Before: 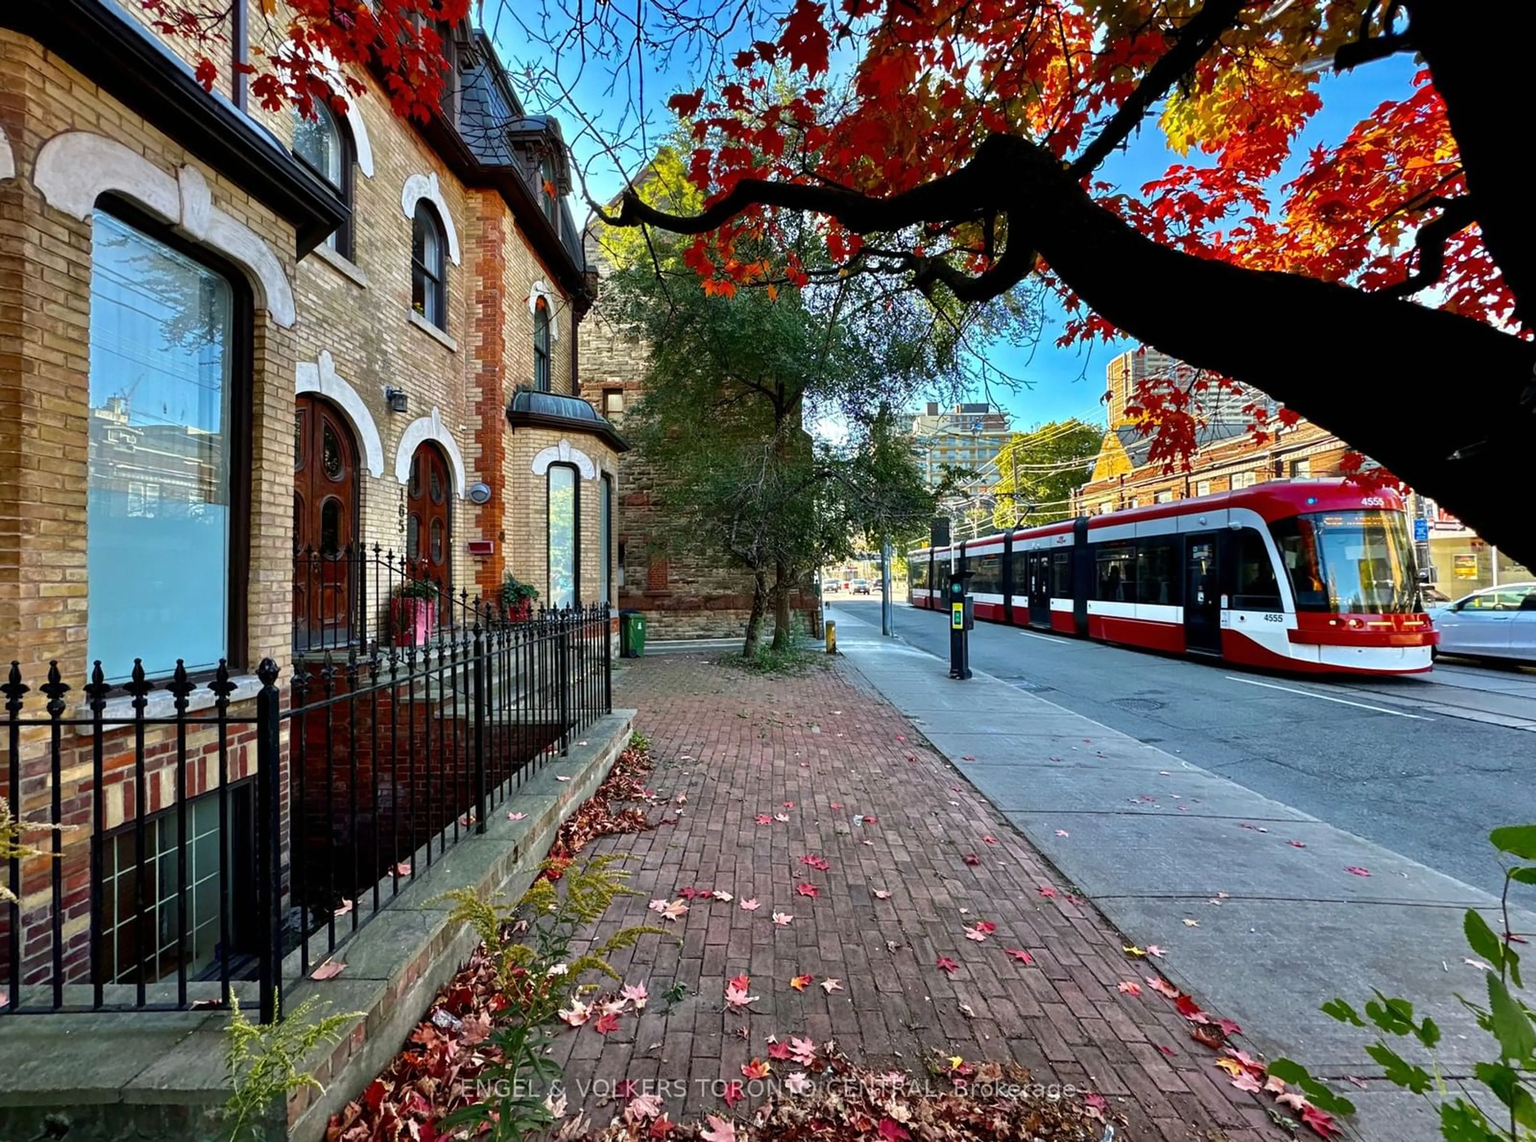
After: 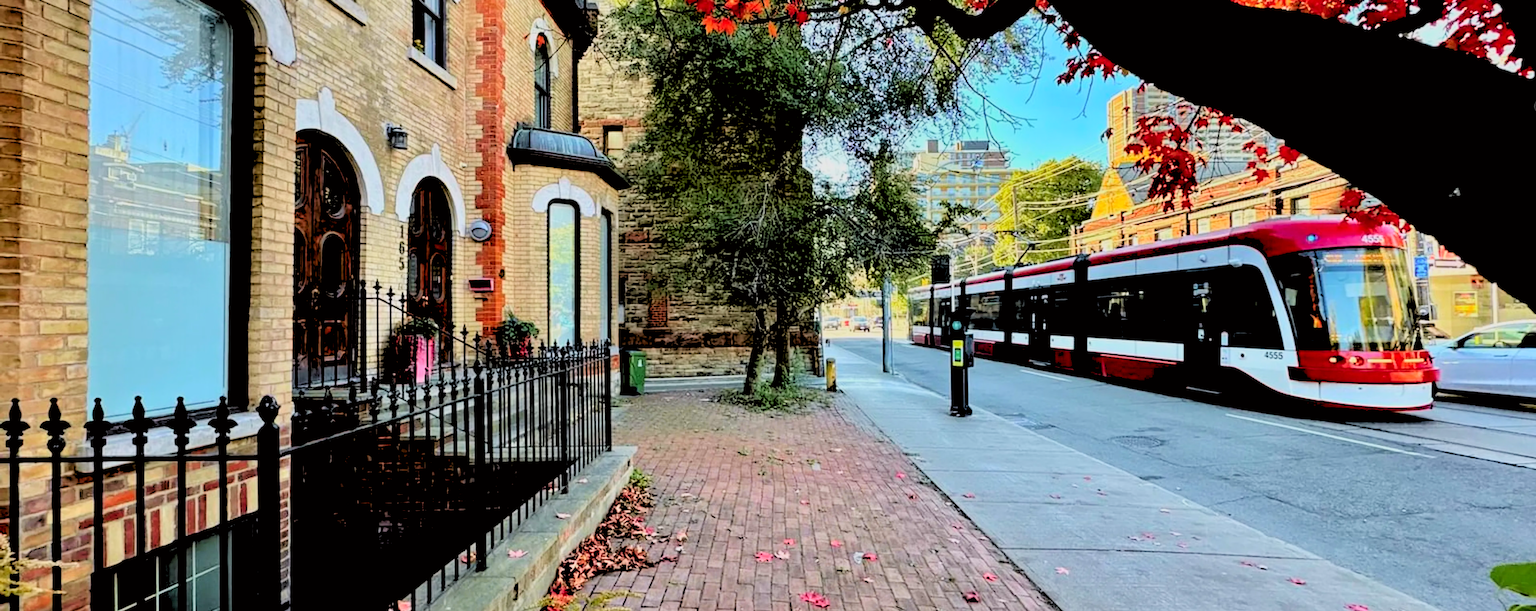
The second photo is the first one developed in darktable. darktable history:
tone curve: curves: ch0 [(0, 0) (0.091, 0.066) (0.184, 0.16) (0.491, 0.519) (0.748, 0.765) (1, 0.919)]; ch1 [(0, 0) (0.179, 0.173) (0.322, 0.32) (0.424, 0.424) (0.502, 0.504) (0.56, 0.575) (0.631, 0.675) (0.777, 0.806) (1, 1)]; ch2 [(0, 0) (0.434, 0.447) (0.497, 0.498) (0.539, 0.566) (0.676, 0.691) (1, 1)], color space Lab, independent channels, preserve colors none
rgb levels: levels [[0.027, 0.429, 0.996], [0, 0.5, 1], [0, 0.5, 1]]
crop and rotate: top 23.043%, bottom 23.437%
